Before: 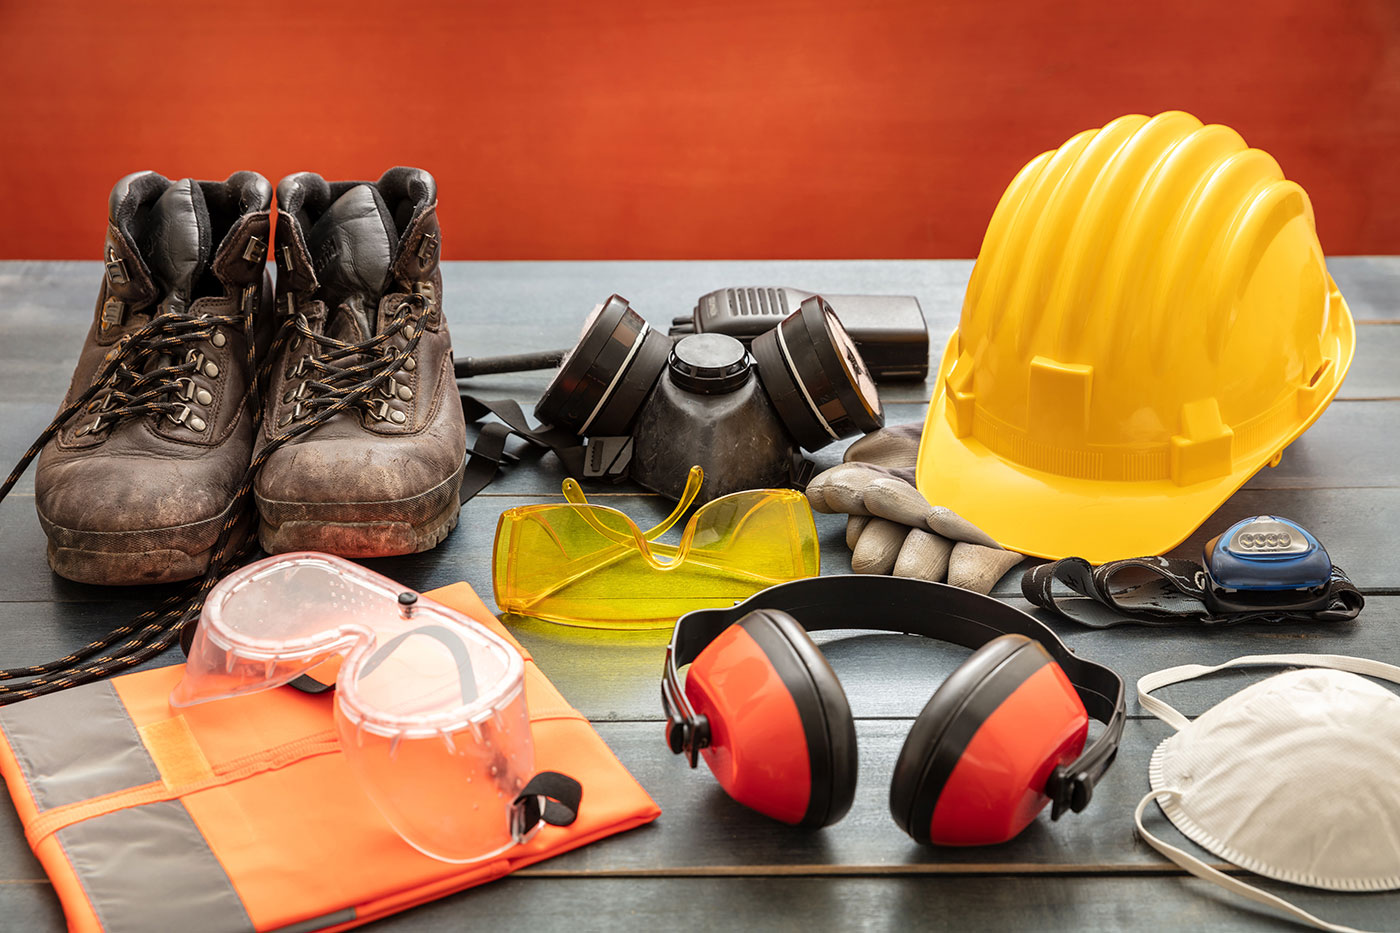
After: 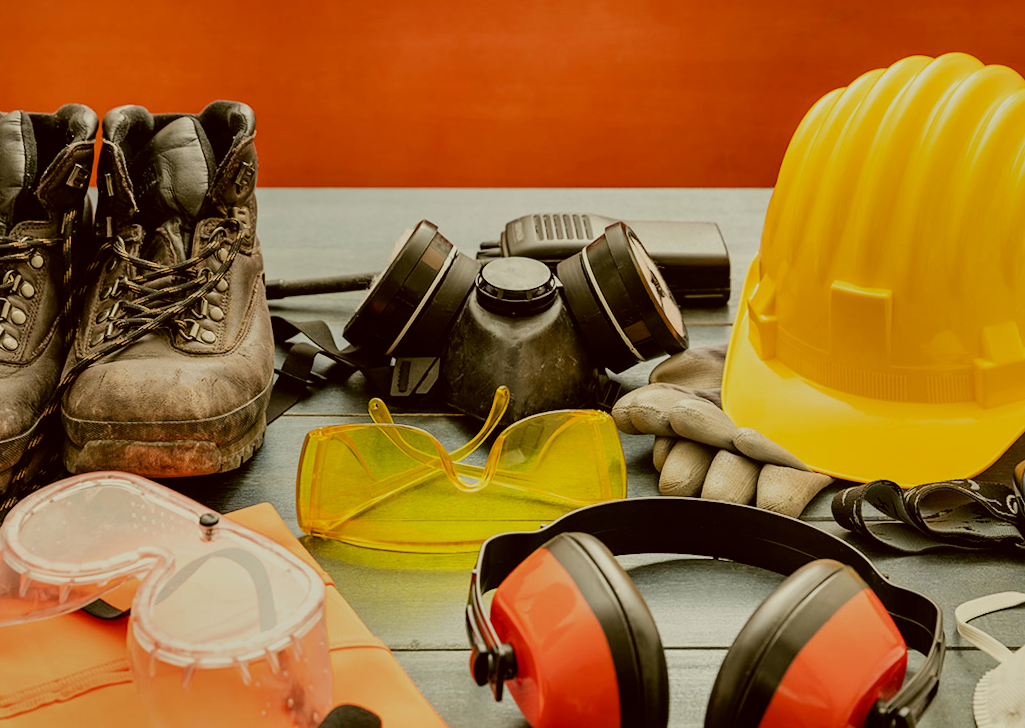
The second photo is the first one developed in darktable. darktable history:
crop and rotate: left 10.77%, top 5.1%, right 10.41%, bottom 16.76%
rotate and perspective: rotation 0.215°, lens shift (vertical) -0.139, crop left 0.069, crop right 0.939, crop top 0.002, crop bottom 0.996
filmic rgb: black relative exposure -7.15 EV, white relative exposure 5.36 EV, hardness 3.02
bloom: size 3%, threshold 100%, strength 0%
color correction: highlights a* -1.43, highlights b* 10.12, shadows a* 0.395, shadows b* 19.35
shadows and highlights: shadows 30.63, highlights -63.22, shadows color adjustment 98%, highlights color adjustment 58.61%, soften with gaussian
